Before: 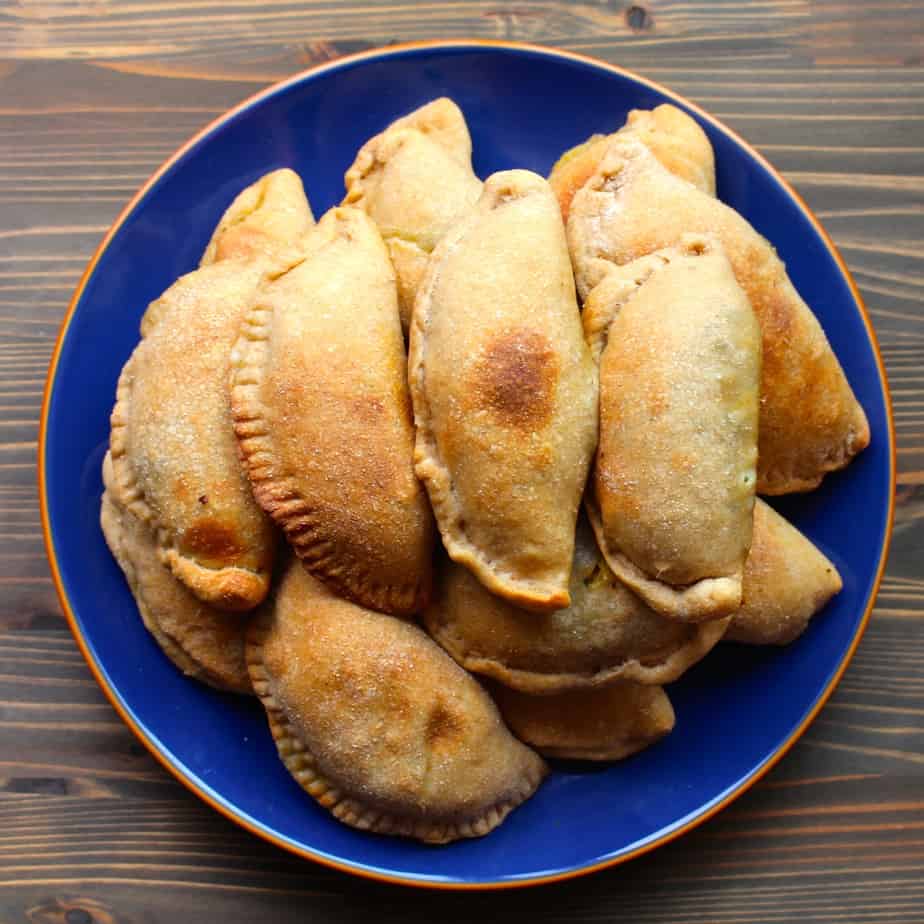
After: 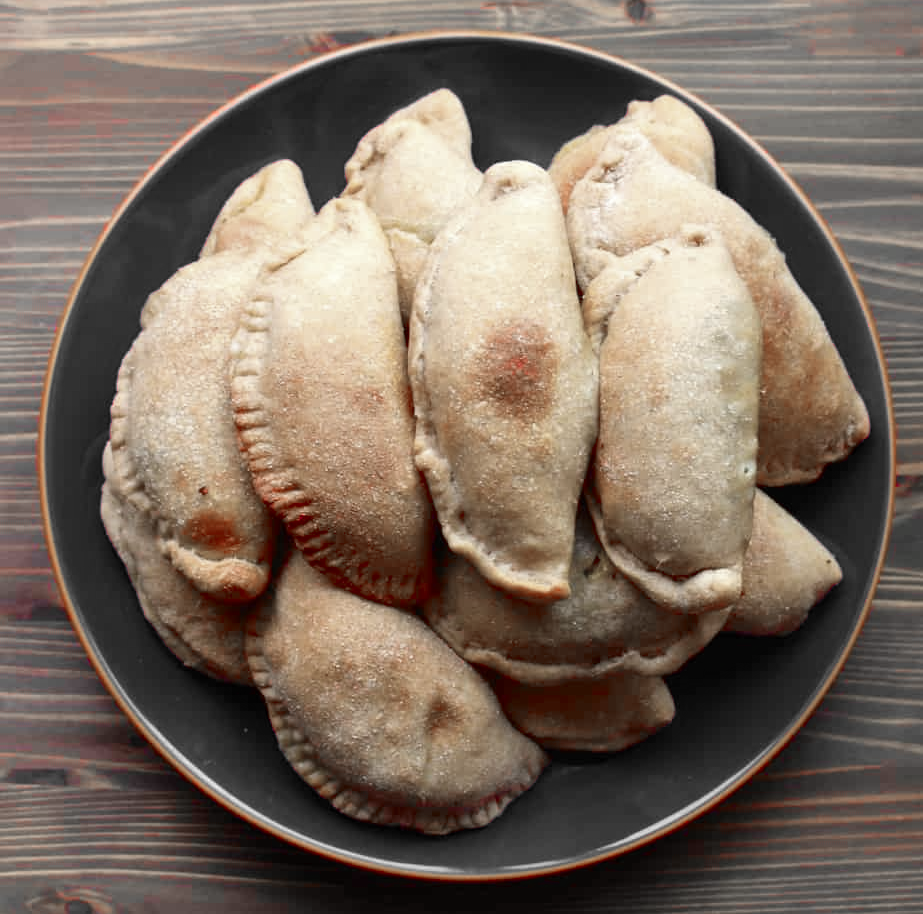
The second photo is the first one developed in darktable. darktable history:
crop: top 1.049%, right 0.001%
color zones: curves: ch1 [(0, 0.831) (0.08, 0.771) (0.157, 0.268) (0.241, 0.207) (0.562, -0.005) (0.714, -0.013) (0.876, 0.01) (1, 0.831)]
